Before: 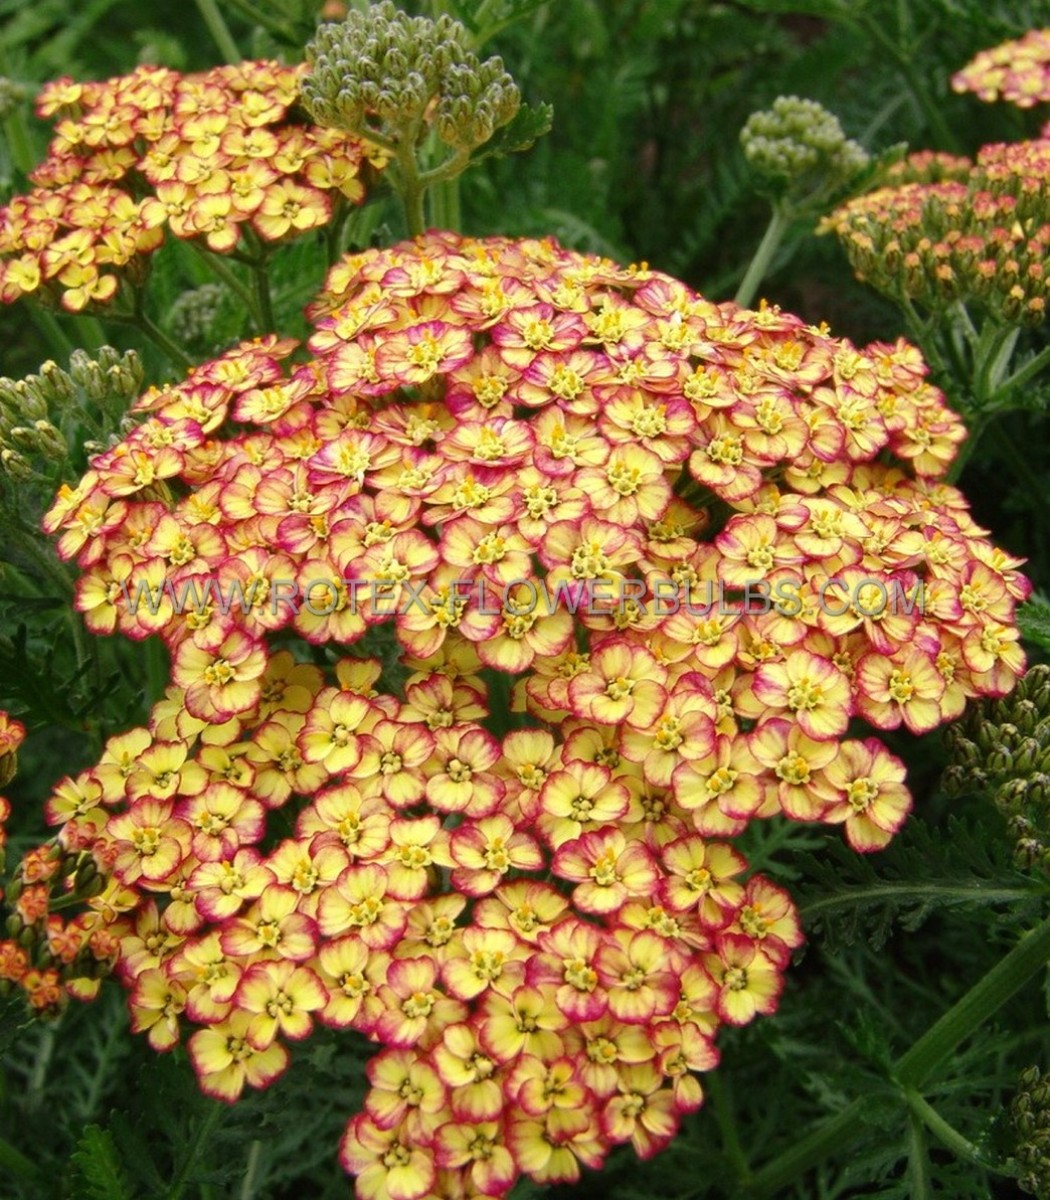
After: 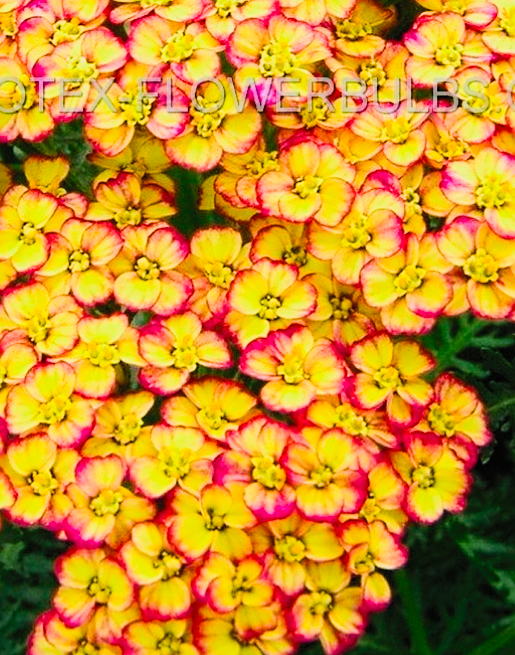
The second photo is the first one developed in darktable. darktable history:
color balance rgb: shadows lift › chroma 2.055%, shadows lift › hue 214.44°, perceptual saturation grading › global saturation 25.84%, global vibrance 20%
contrast brightness saturation: contrast 0.238, brightness 0.267, saturation 0.381
filmic rgb: black relative exposure -7.65 EV, white relative exposure 4.56 EV, hardness 3.61
sharpen: on, module defaults
color calibration: illuminant as shot in camera, x 0.358, y 0.373, temperature 4628.91 K
crop: left 29.8%, top 41.85%, right 21.094%, bottom 3.51%
